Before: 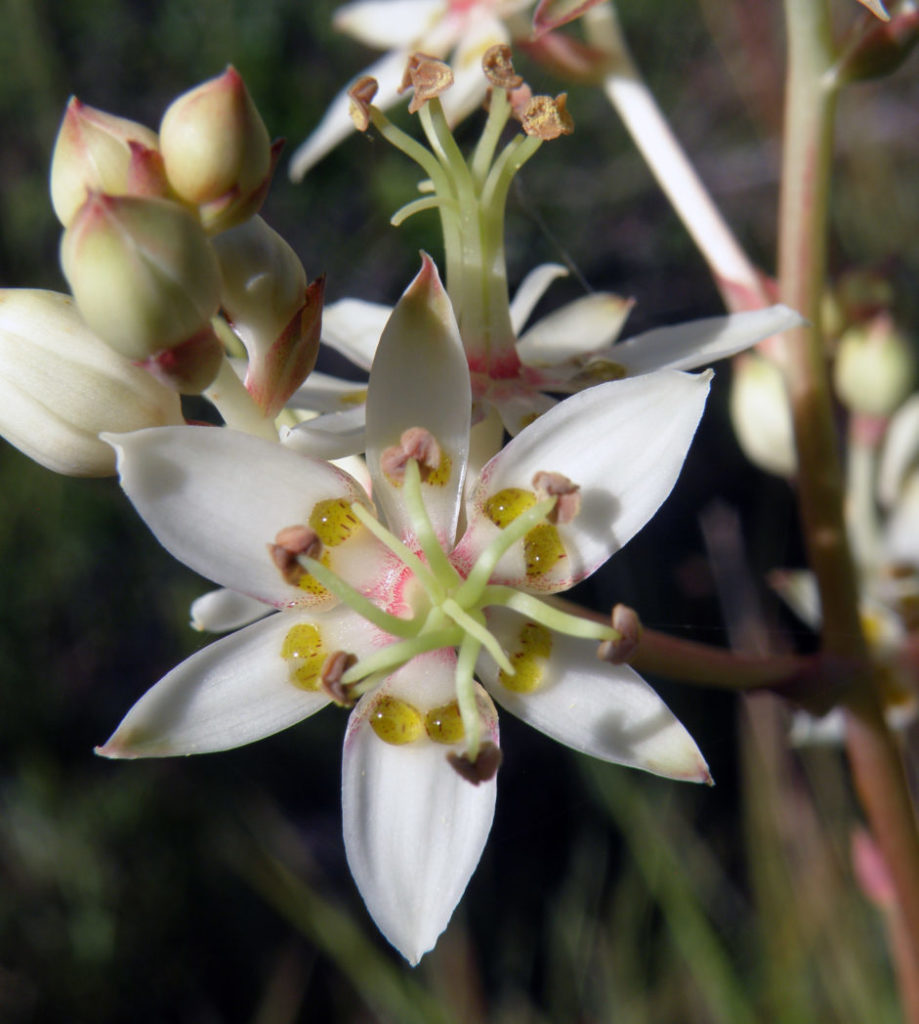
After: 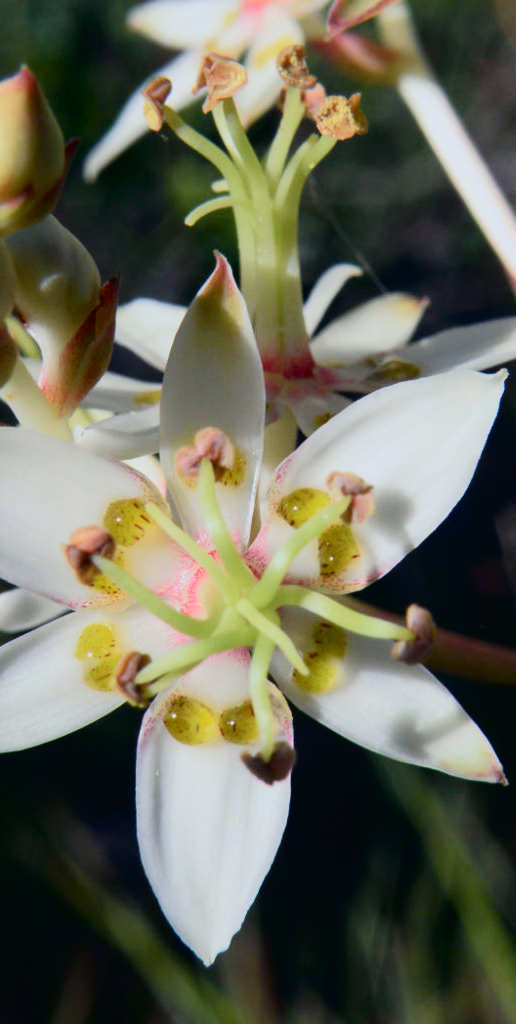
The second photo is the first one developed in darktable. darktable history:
tone curve: curves: ch0 [(0, 0.017) (0.091, 0.046) (0.298, 0.287) (0.439, 0.482) (0.64, 0.729) (0.785, 0.817) (0.995, 0.917)]; ch1 [(0, 0) (0.384, 0.365) (0.463, 0.447) (0.486, 0.474) (0.503, 0.497) (0.526, 0.52) (0.555, 0.564) (0.578, 0.595) (0.638, 0.644) (0.766, 0.773) (1, 1)]; ch2 [(0, 0) (0.374, 0.344) (0.449, 0.434) (0.501, 0.501) (0.528, 0.519) (0.569, 0.589) (0.61, 0.646) (0.666, 0.688) (1, 1)], color space Lab, independent channels, preserve colors none
crop and rotate: left 22.516%, right 21.234%
